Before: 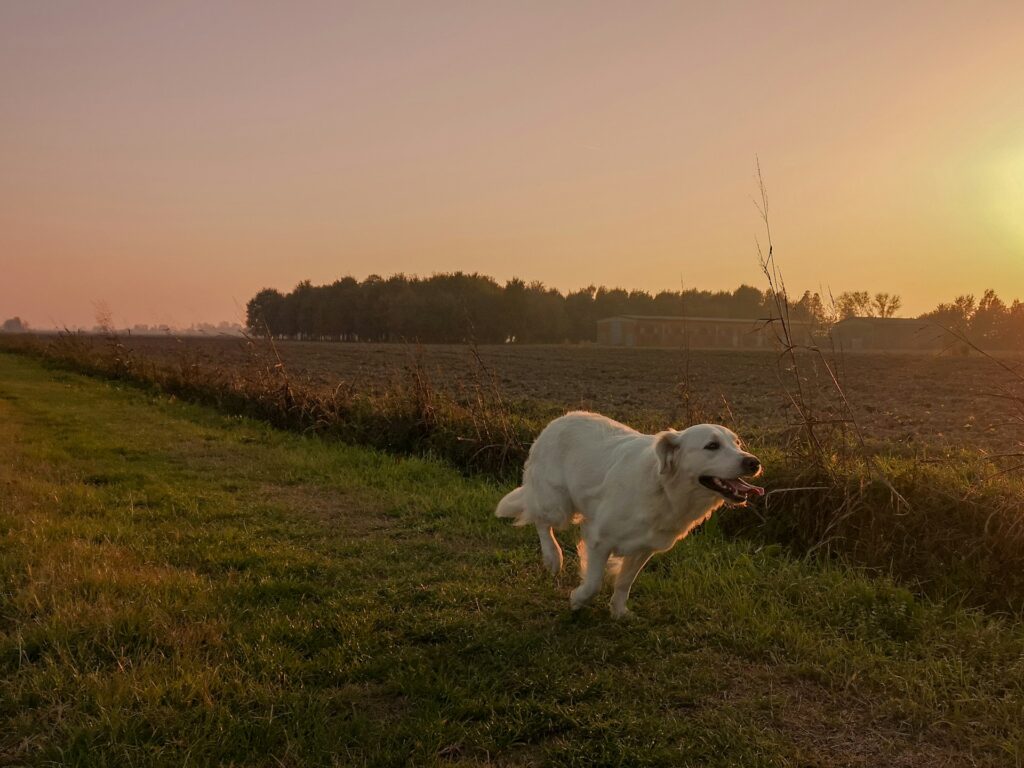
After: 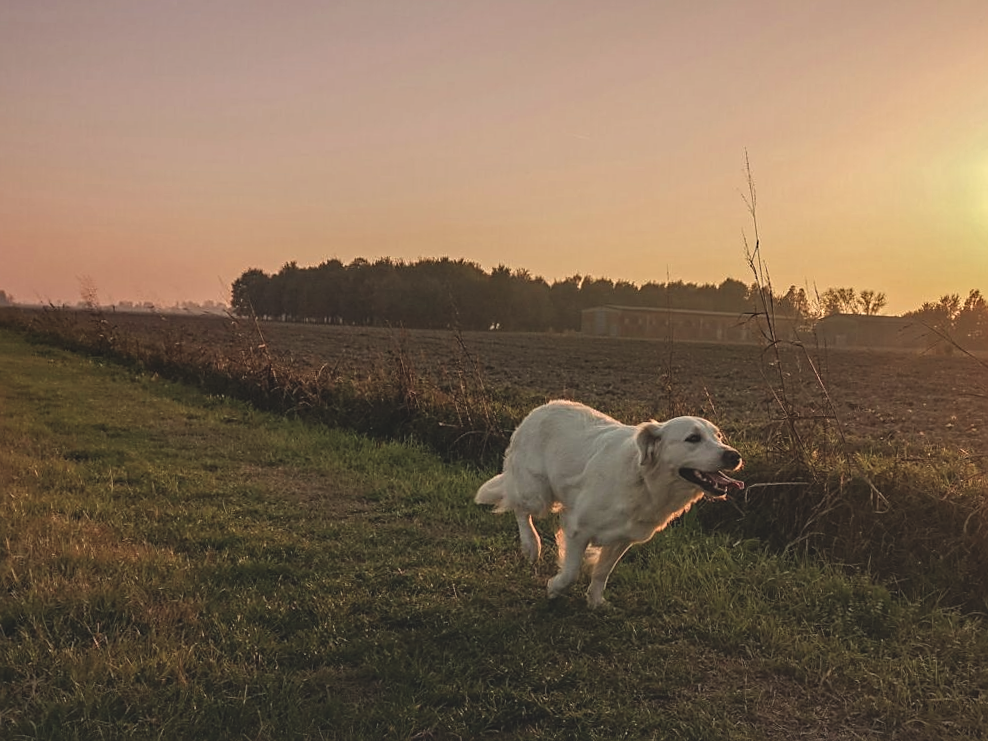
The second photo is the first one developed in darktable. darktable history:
crop and rotate: angle -1.58°
sharpen: amount 0.491
local contrast: detail 142%
exposure: black level correction -0.022, exposure -0.039 EV, compensate highlight preservation false
